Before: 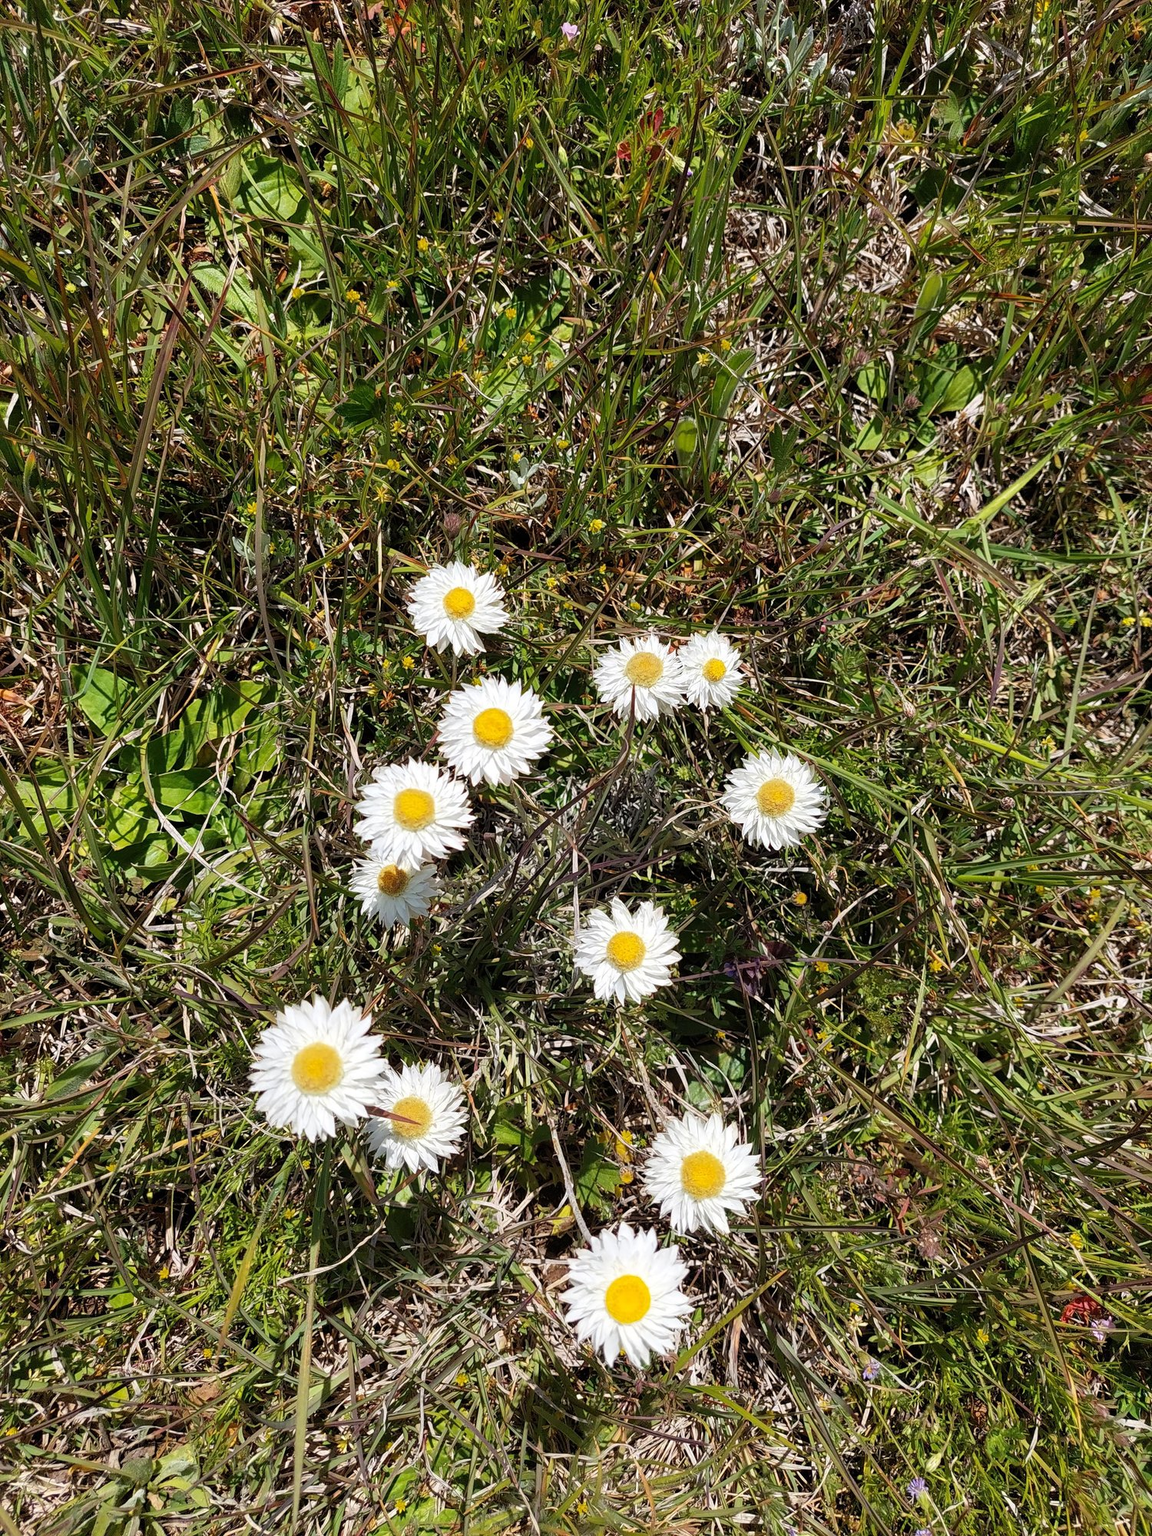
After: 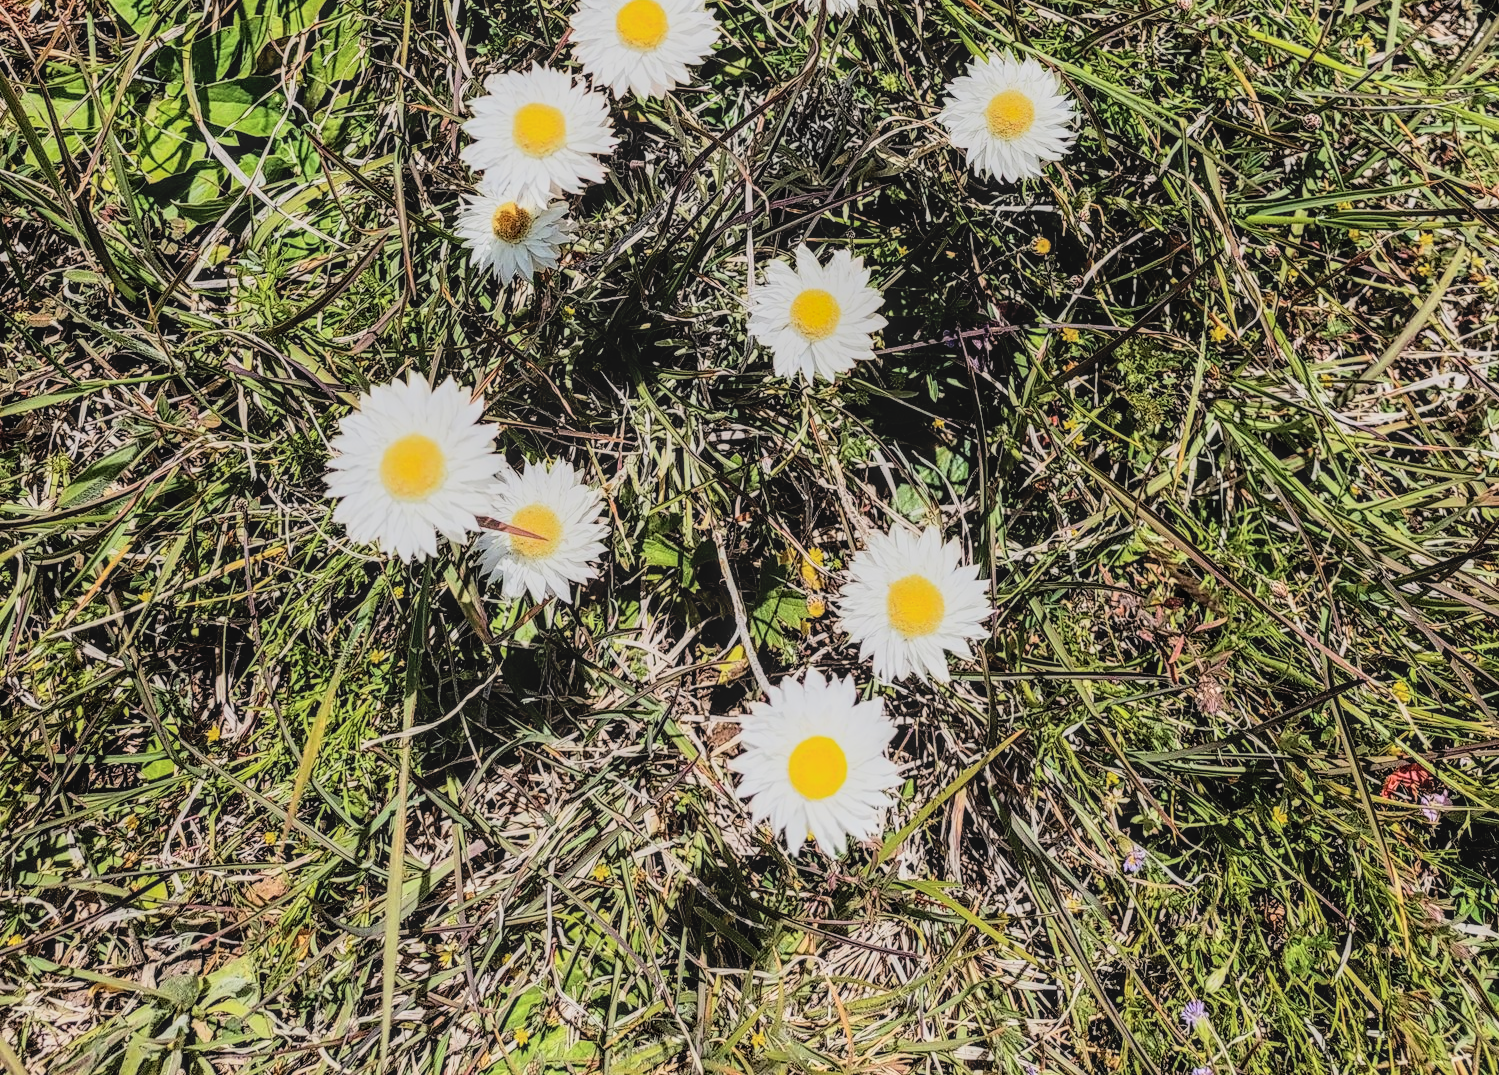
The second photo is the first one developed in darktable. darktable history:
tone curve: curves: ch0 [(0, 0) (0.003, 0.003) (0.011, 0.01) (0.025, 0.023) (0.044, 0.041) (0.069, 0.064) (0.1, 0.094) (0.136, 0.143) (0.177, 0.205) (0.224, 0.281) (0.277, 0.367) (0.335, 0.457) (0.399, 0.542) (0.468, 0.629) (0.543, 0.711) (0.623, 0.788) (0.709, 0.863) (0.801, 0.912) (0.898, 0.955) (1, 1)], color space Lab, independent channels, preserve colors none
contrast equalizer: y [[0.439, 0.44, 0.442, 0.457, 0.493, 0.498], [0.5 ×6], [0.5 ×6], [0 ×6], [0 ×6]]
filmic rgb: black relative exposure -5 EV, hardness 2.88, contrast 1.3
local contrast: highlights 0%, shadows 0%, detail 133%
crop and rotate: top 46.237%
tone equalizer: on, module defaults
color balance: input saturation 99%
